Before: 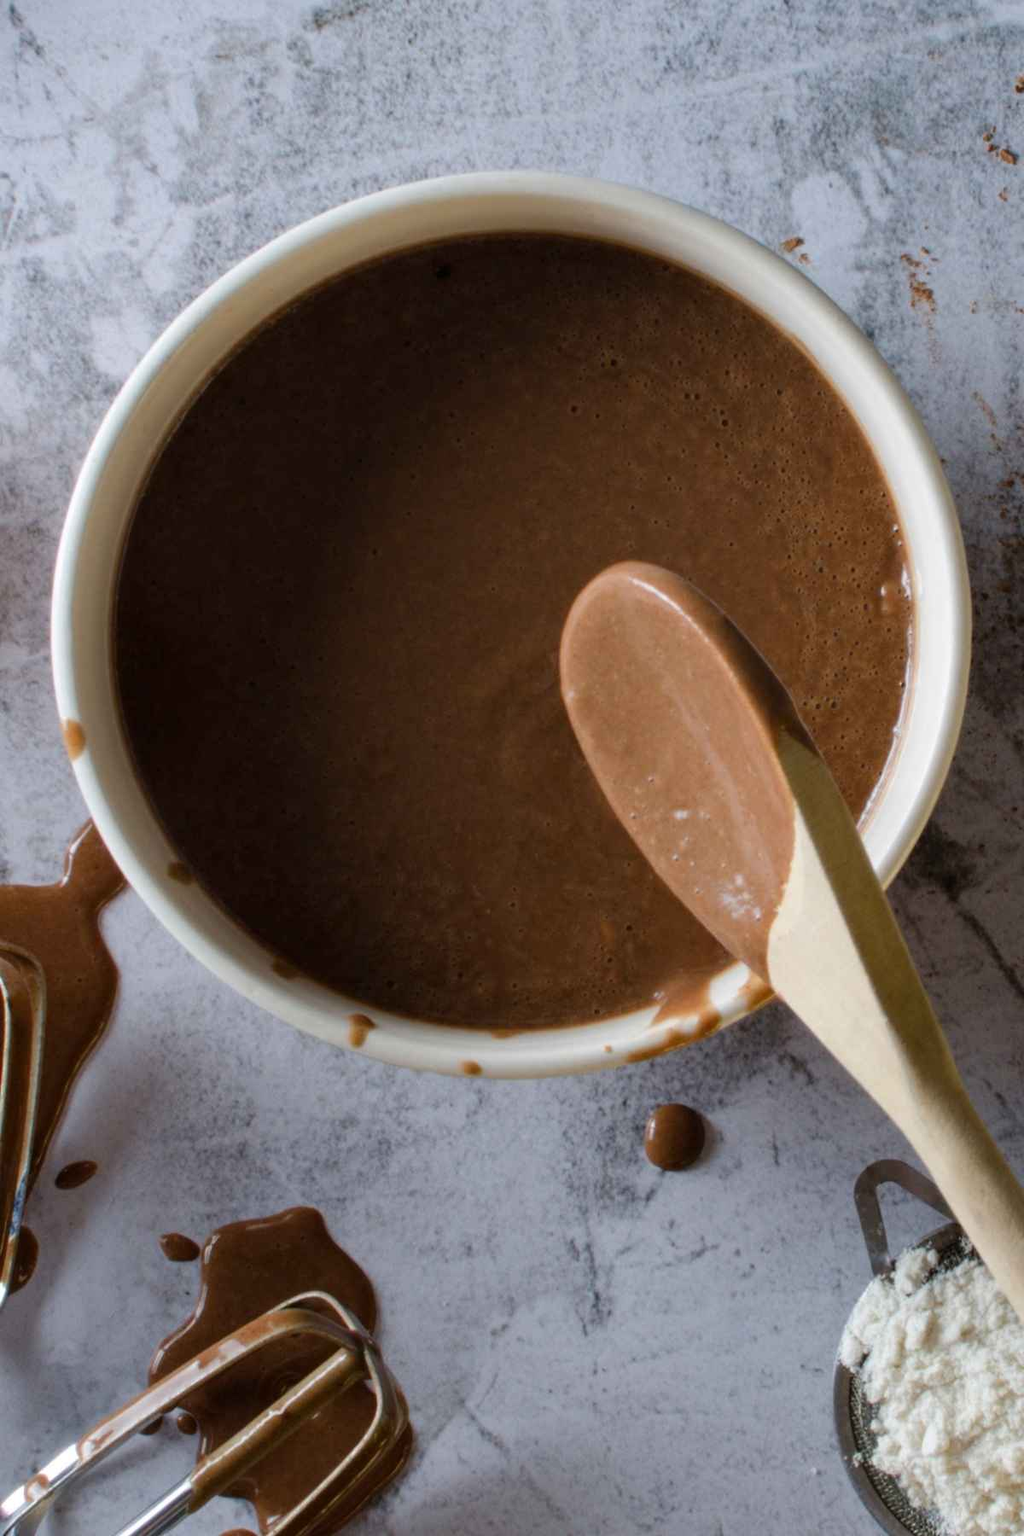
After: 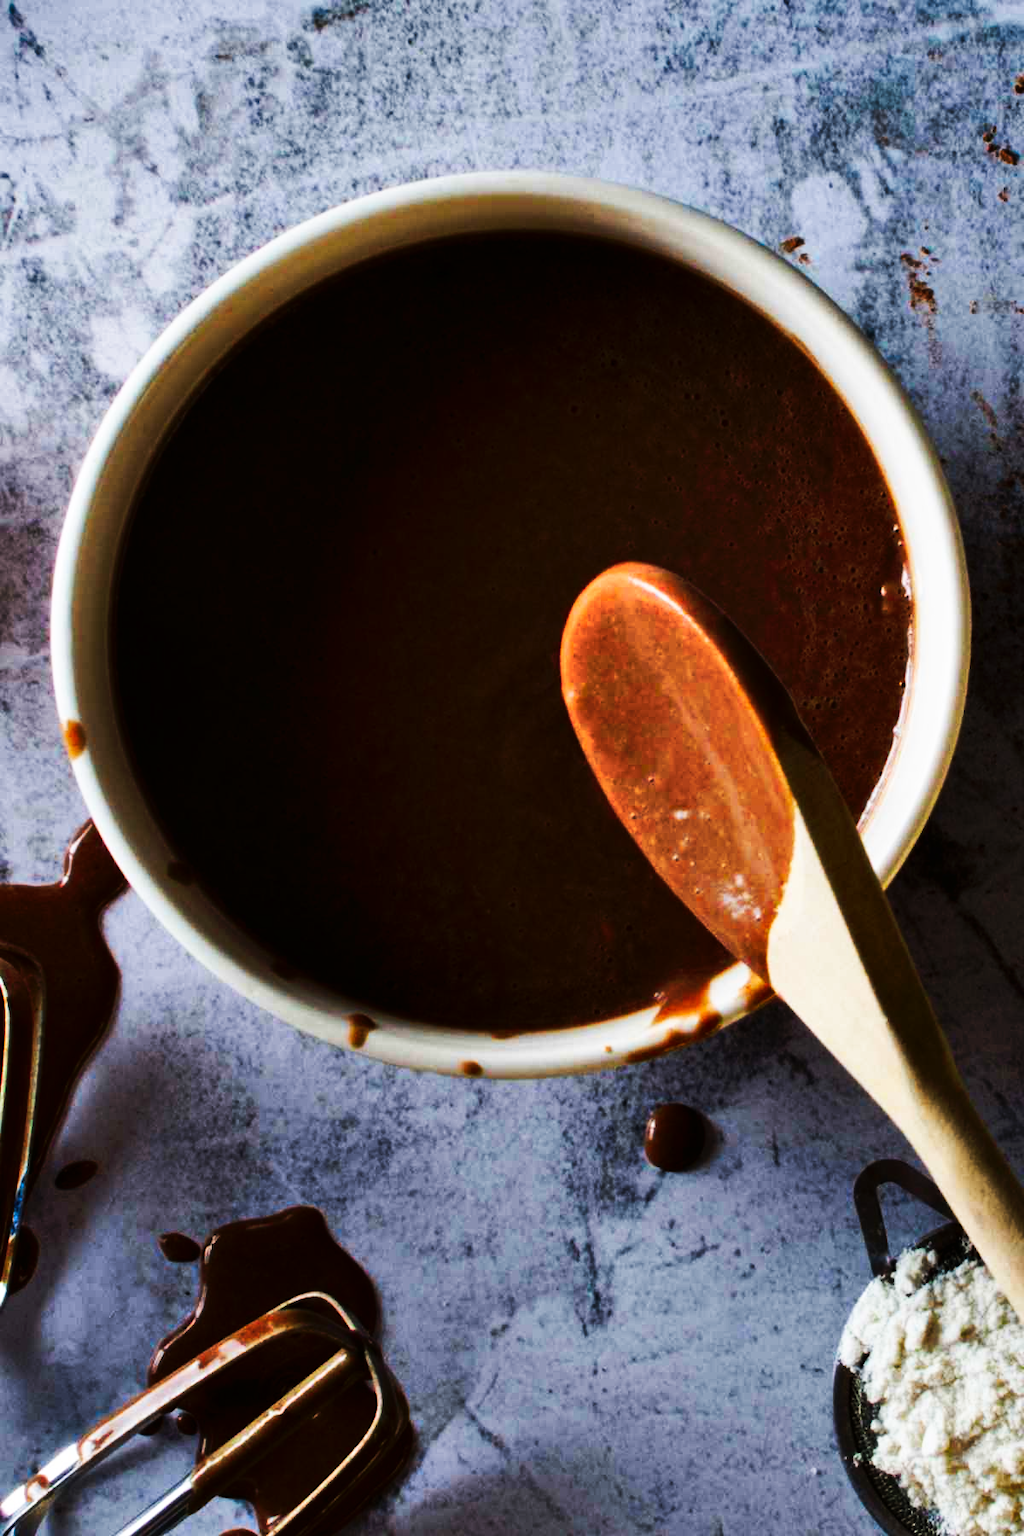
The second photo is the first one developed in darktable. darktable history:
contrast brightness saturation: contrast 0.12, brightness -0.12, saturation 0.2
shadows and highlights: soften with gaussian
tone curve: curves: ch0 [(0, 0) (0.003, 0.003) (0.011, 0.005) (0.025, 0.005) (0.044, 0.008) (0.069, 0.015) (0.1, 0.023) (0.136, 0.032) (0.177, 0.046) (0.224, 0.072) (0.277, 0.124) (0.335, 0.174) (0.399, 0.253) (0.468, 0.365) (0.543, 0.519) (0.623, 0.675) (0.709, 0.805) (0.801, 0.908) (0.898, 0.97) (1, 1)], preserve colors none
